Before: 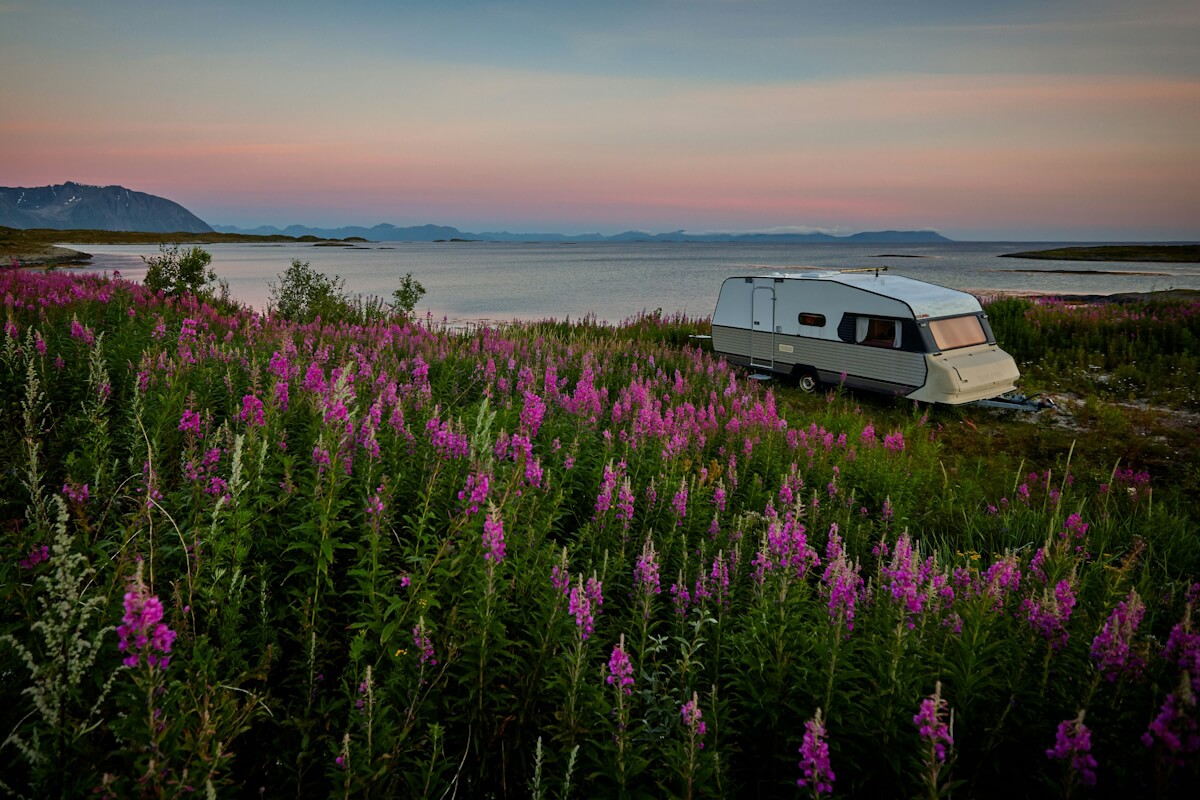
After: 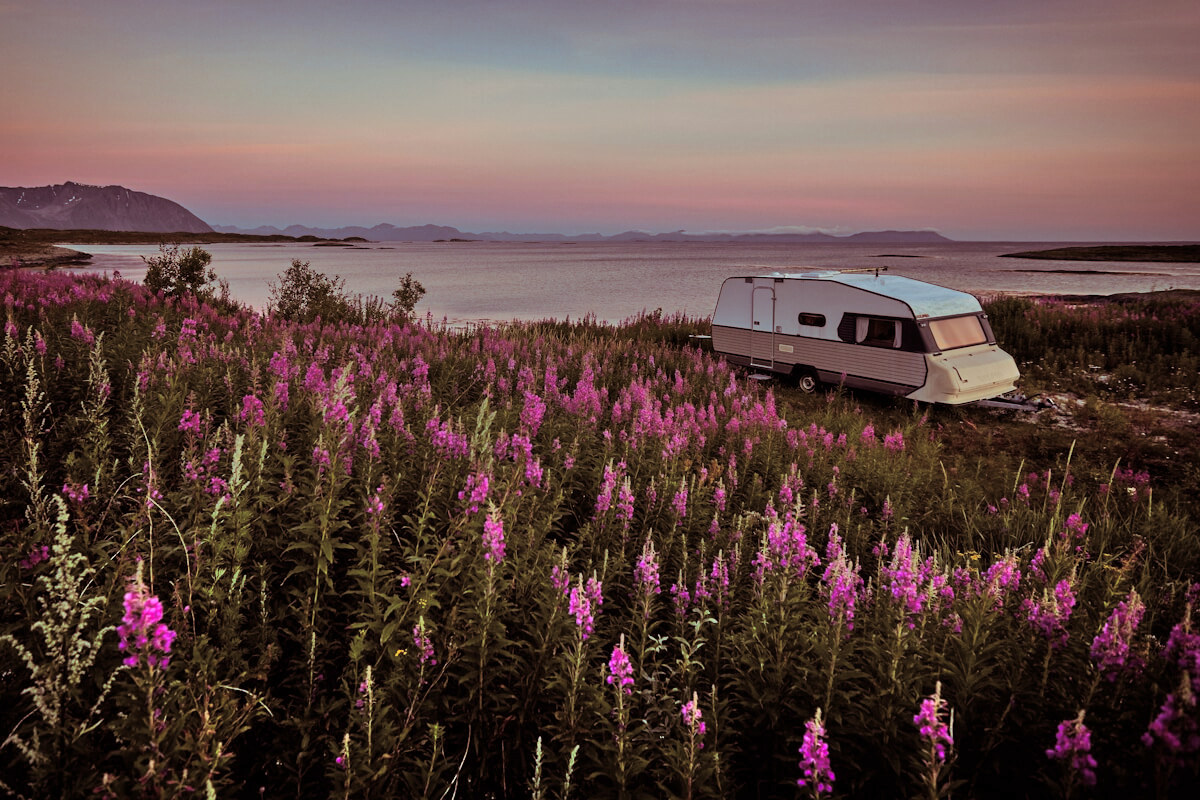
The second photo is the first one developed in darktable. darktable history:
shadows and highlights: soften with gaussian
split-toning: on, module defaults
